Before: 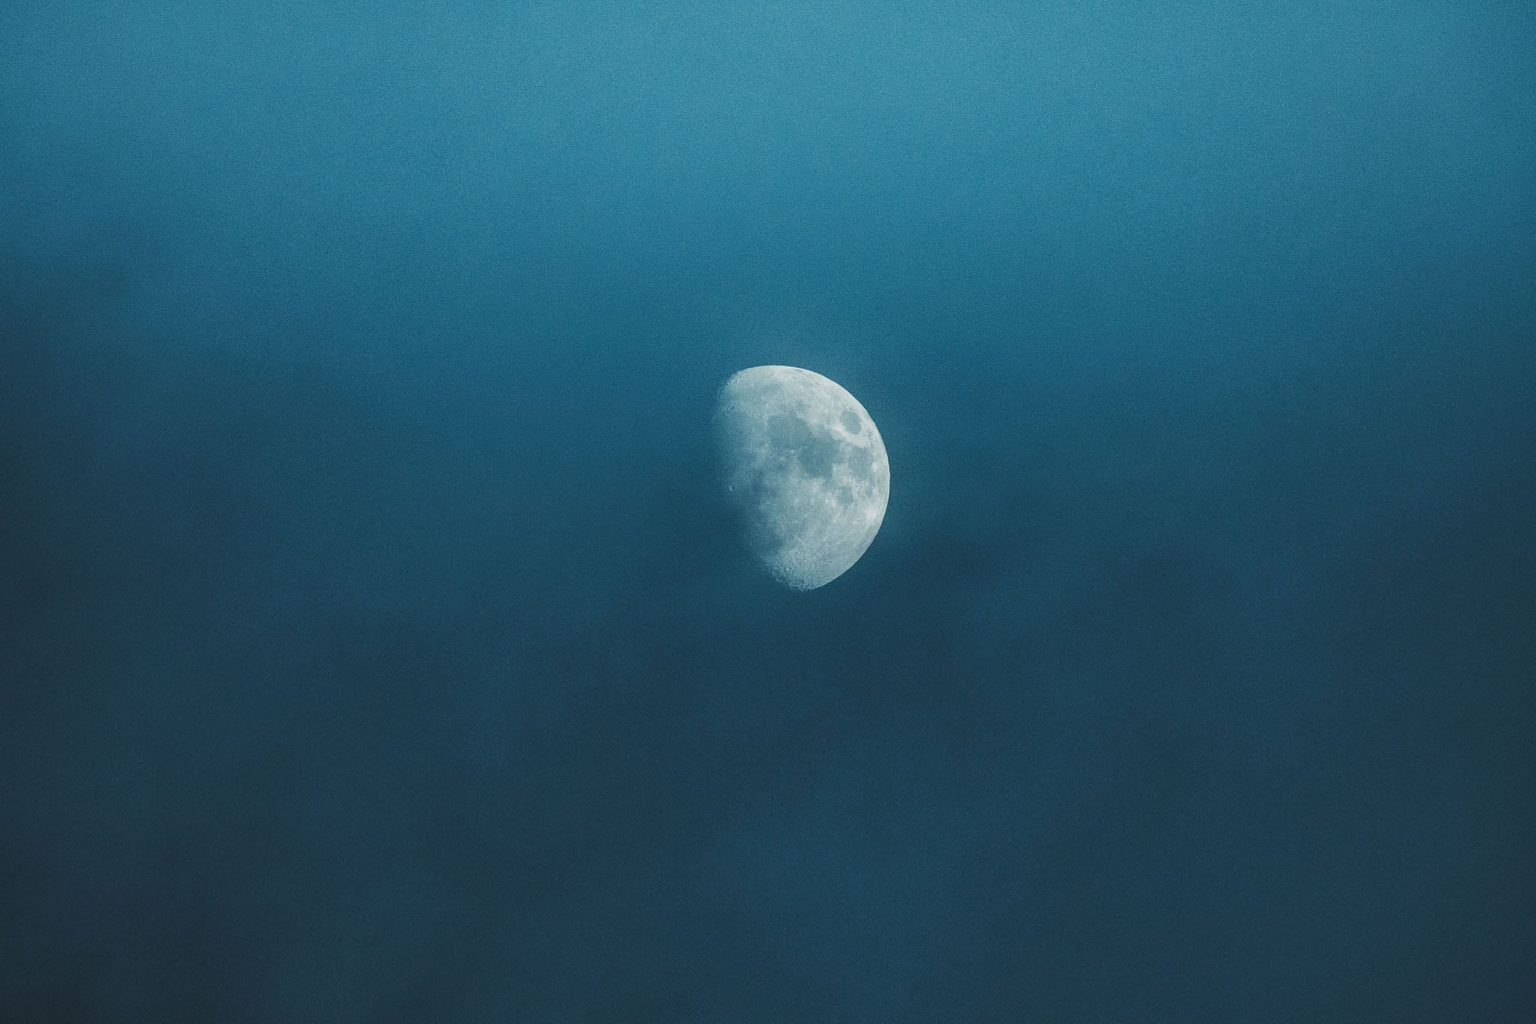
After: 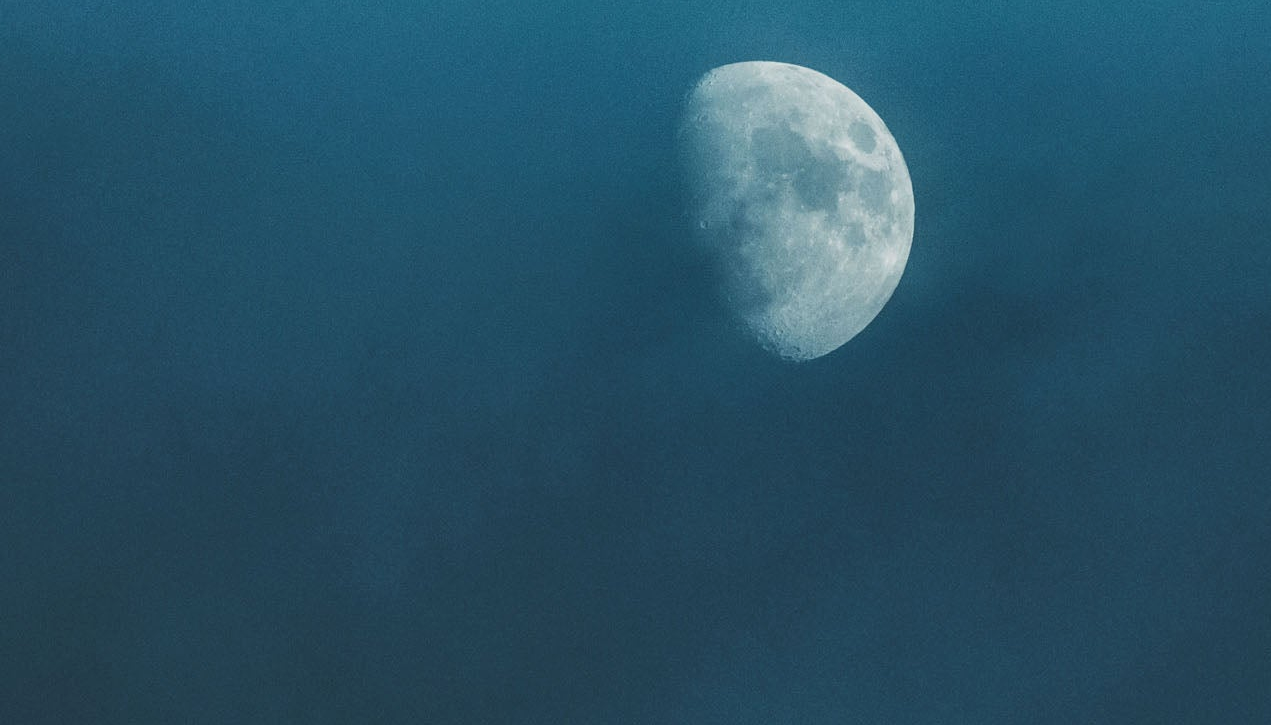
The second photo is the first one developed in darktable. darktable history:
crop: left 13.312%, top 31.28%, right 24.627%, bottom 15.582%
shadows and highlights: radius 125.46, shadows 30.51, highlights -30.51, low approximation 0.01, soften with gaussian
